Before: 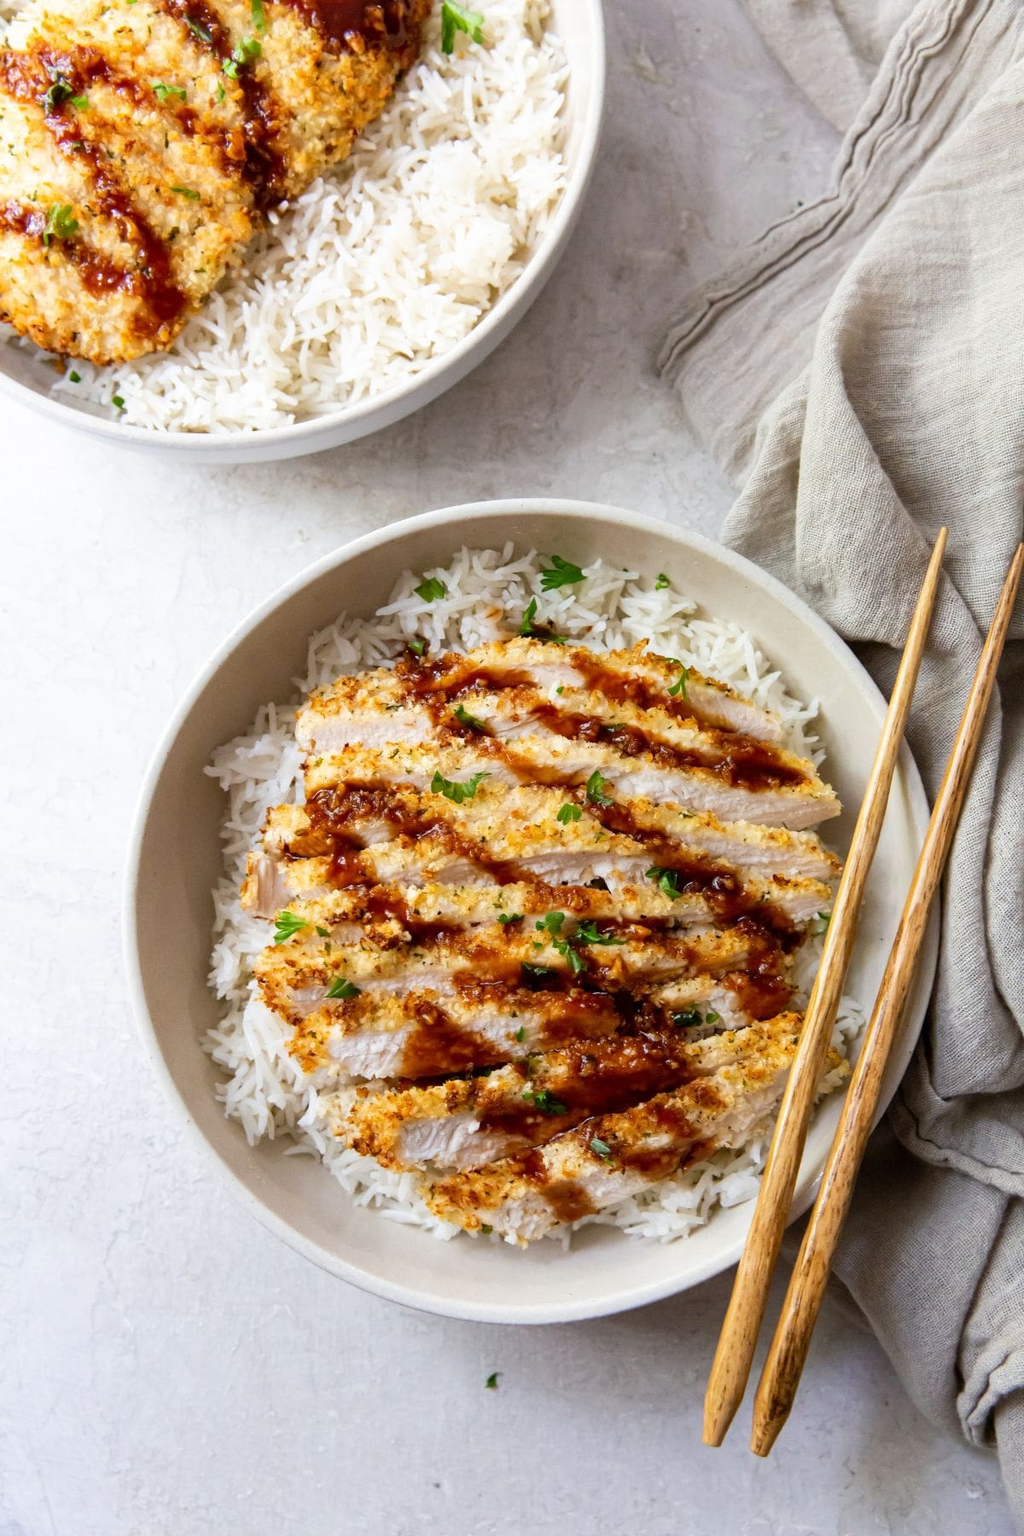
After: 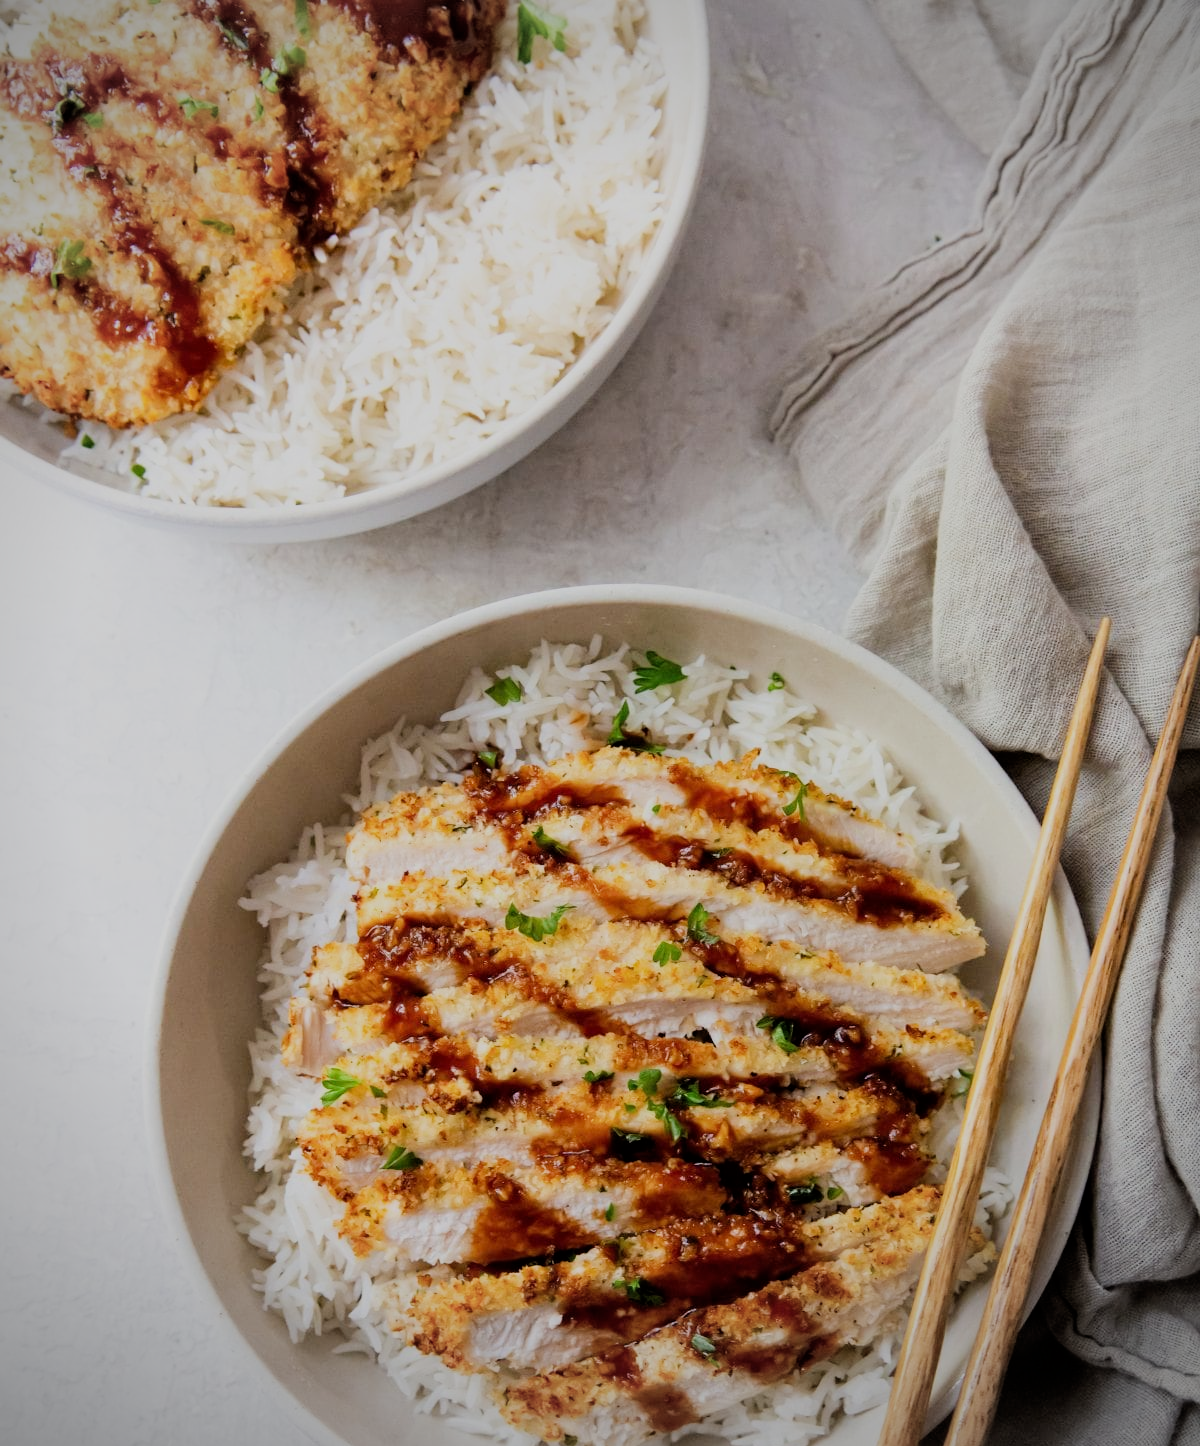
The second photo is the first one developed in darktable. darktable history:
filmic rgb: black relative exposure -7.15 EV, white relative exposure 5.36 EV, hardness 3.02
crop: bottom 19.644%
vignetting: fall-off start 74.49%, fall-off radius 65.9%, brightness -0.628, saturation -0.68
